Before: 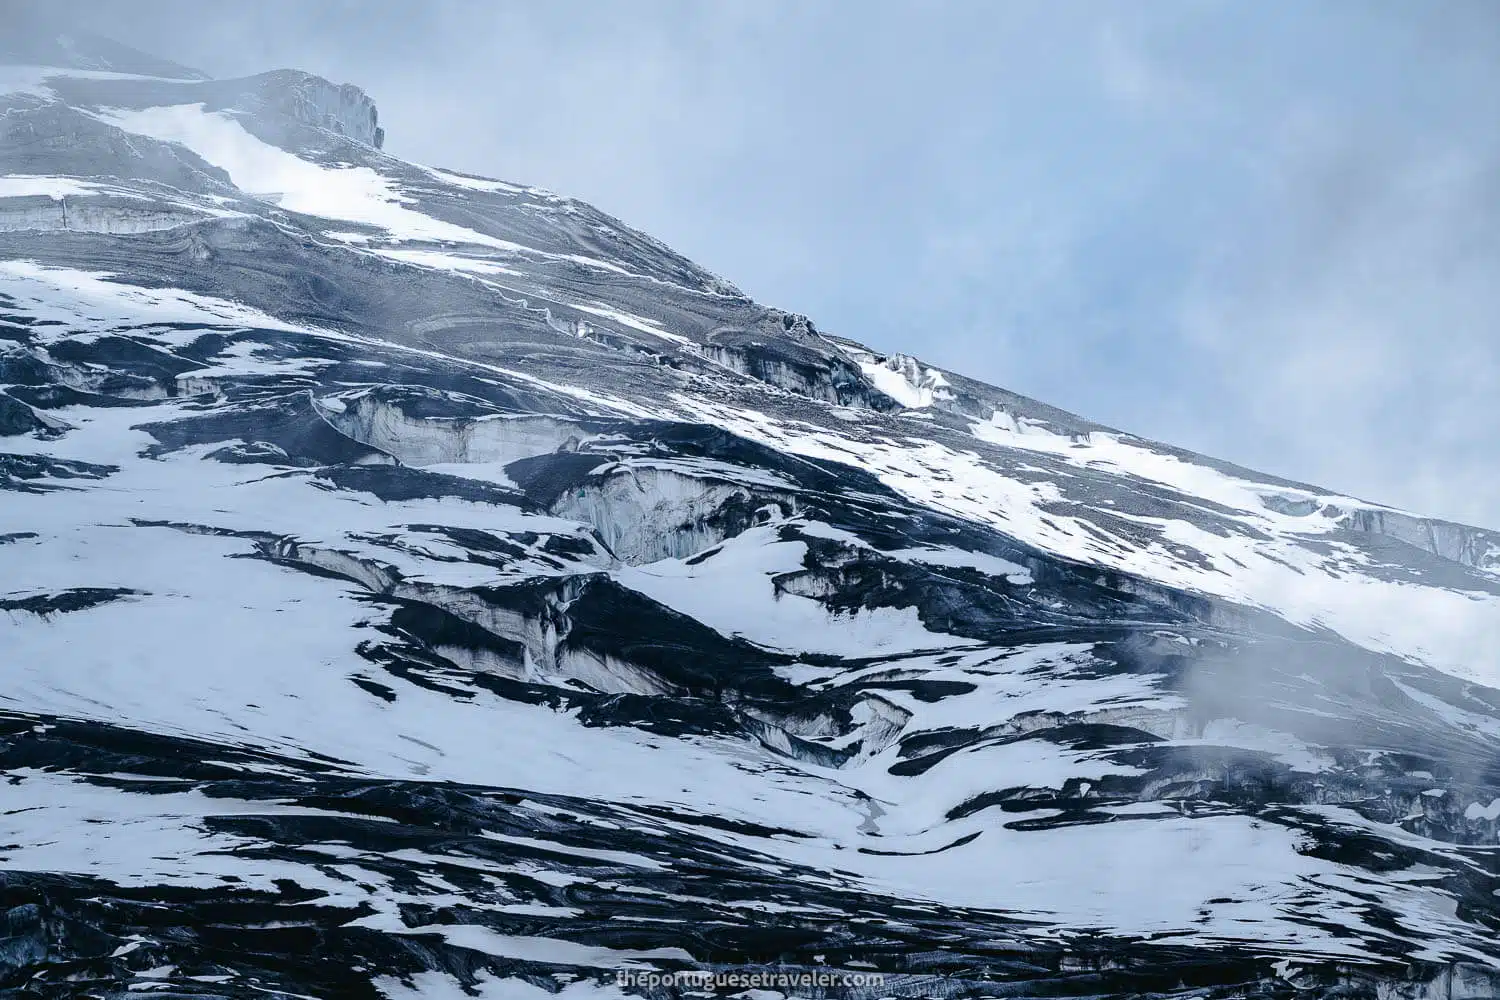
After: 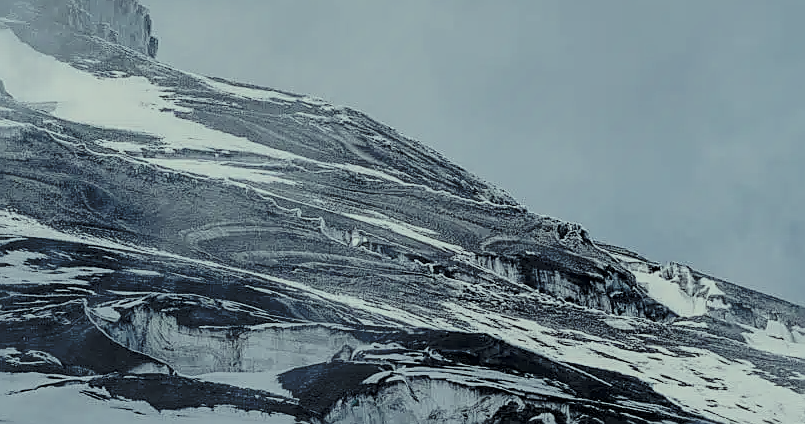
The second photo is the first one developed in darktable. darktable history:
crop: left 15.096%, top 9.126%, right 31.216%, bottom 48.462%
sharpen: on, module defaults
color correction: highlights a* -8.1, highlights b* 3.58
filmic rgb: black relative exposure -7.65 EV, white relative exposure 4.56 EV, hardness 3.61
contrast brightness saturation: contrast -0.043, saturation -0.412
local contrast: highlights 93%, shadows 88%, detail 160%, midtone range 0.2
tone curve: curves: ch0 [(0, 0) (0.003, 0.002) (0.011, 0.007) (0.025, 0.015) (0.044, 0.026) (0.069, 0.041) (0.1, 0.059) (0.136, 0.08) (0.177, 0.105) (0.224, 0.132) (0.277, 0.163) (0.335, 0.198) (0.399, 0.253) (0.468, 0.341) (0.543, 0.435) (0.623, 0.532) (0.709, 0.635) (0.801, 0.745) (0.898, 0.873) (1, 1)], preserve colors none
